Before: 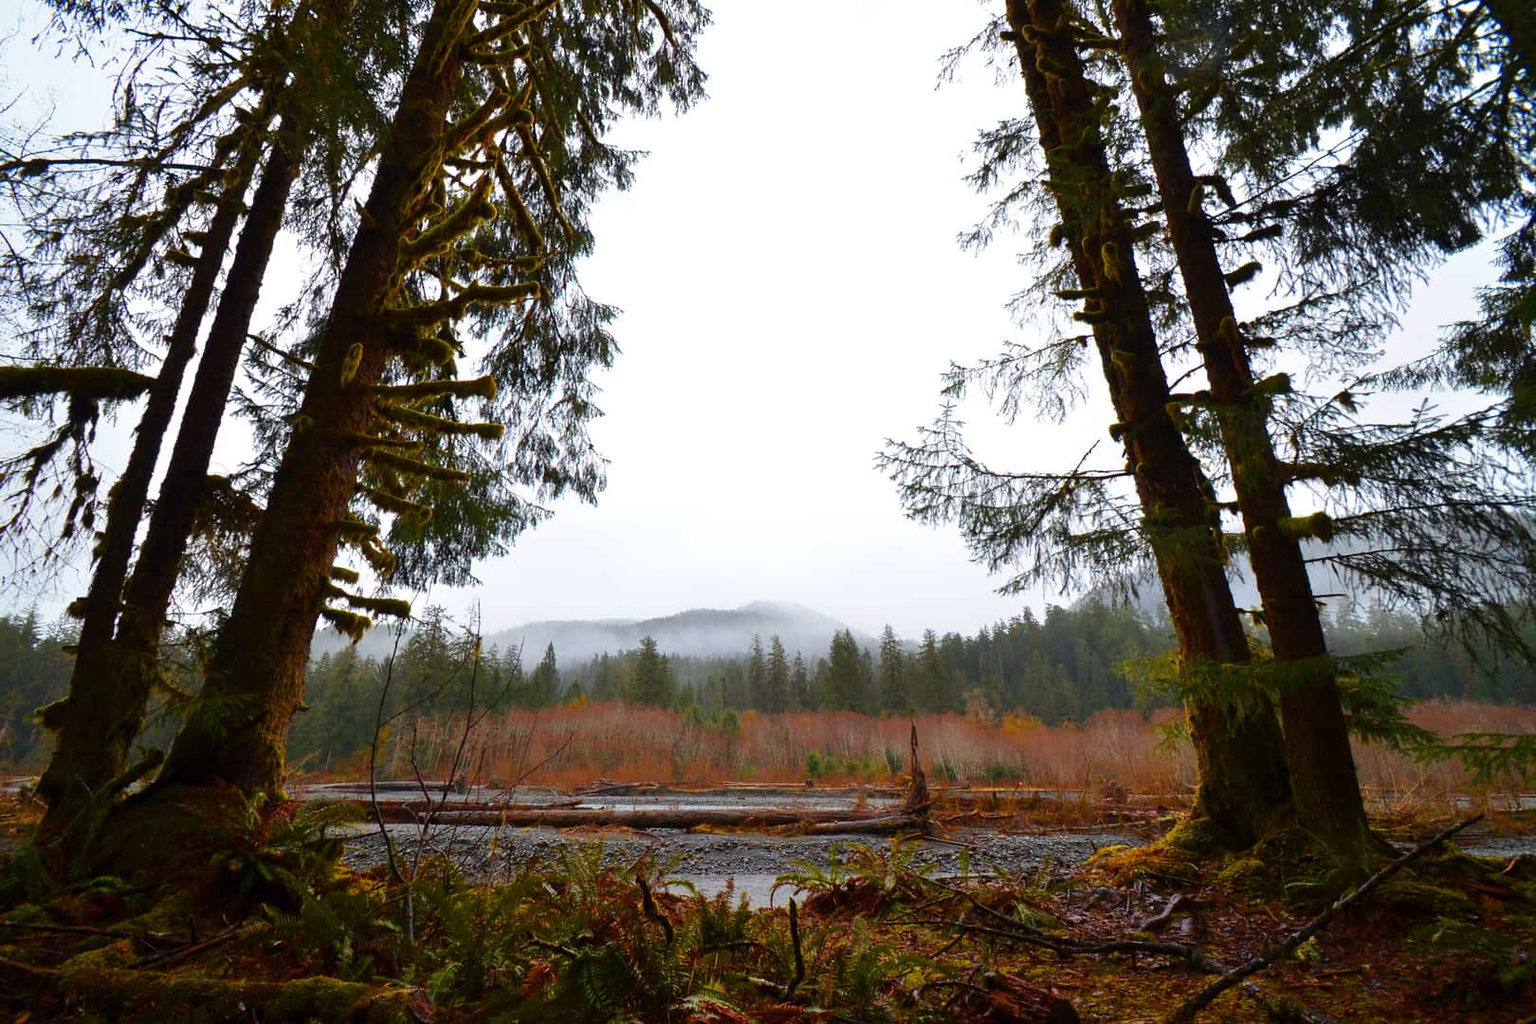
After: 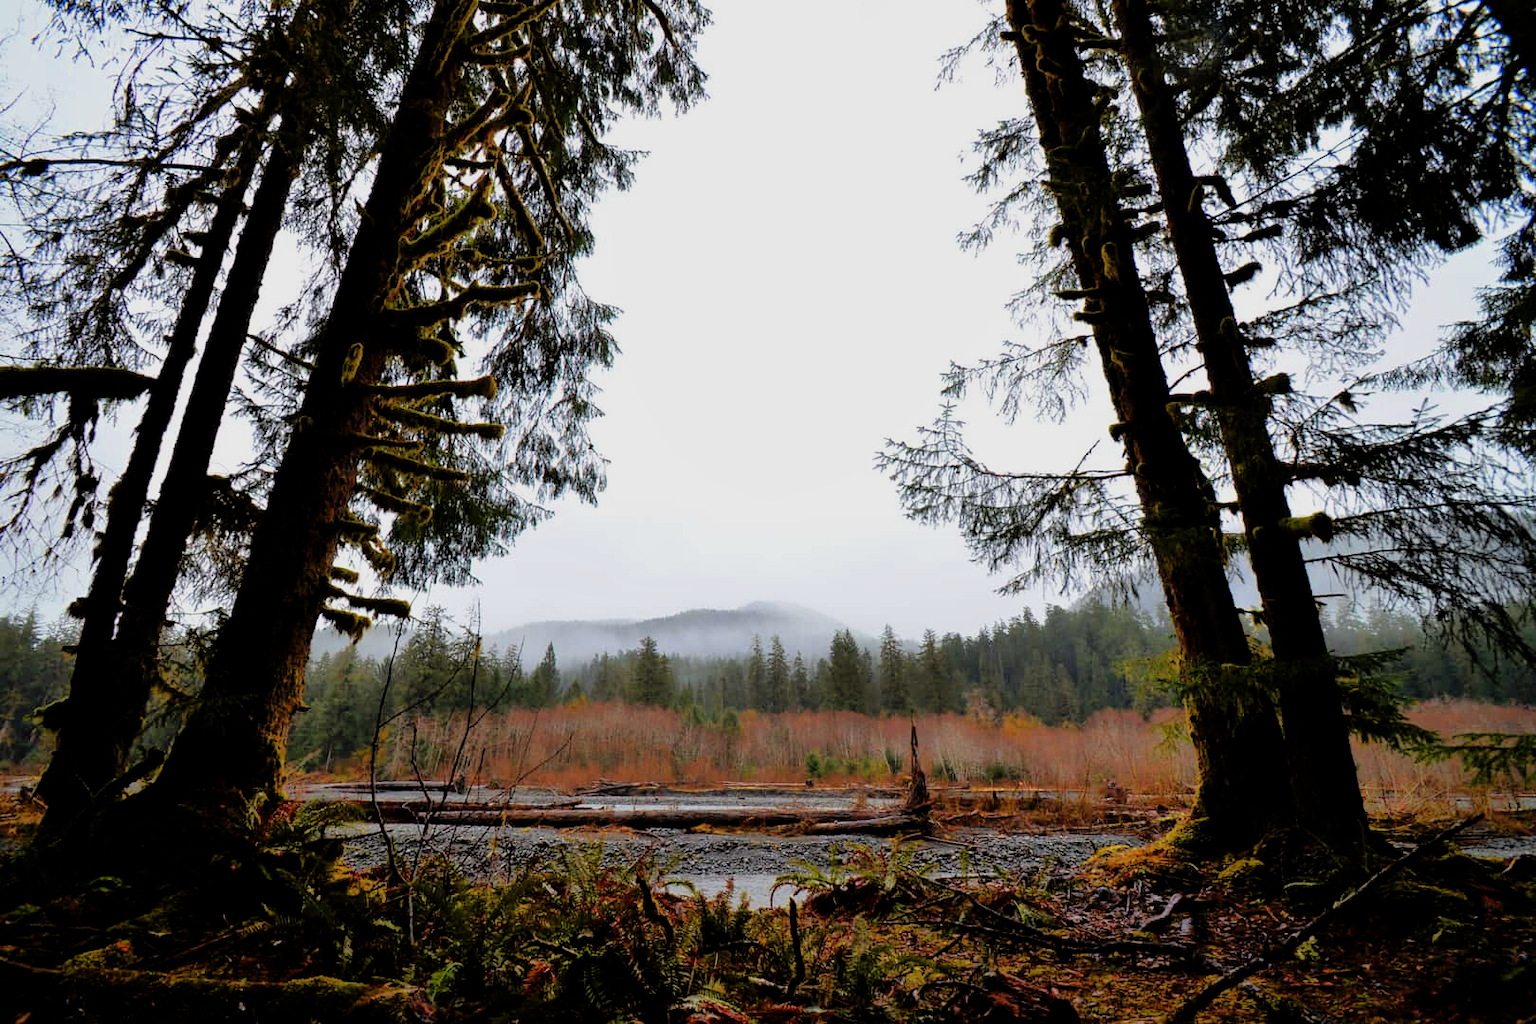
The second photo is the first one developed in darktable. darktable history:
filmic rgb: middle gray luminance 10.22%, black relative exposure -8.6 EV, white relative exposure 3.27 EV, target black luminance 0%, hardness 5.2, latitude 44.69%, contrast 1.309, highlights saturation mix 5.39%, shadows ↔ highlights balance 25.29%
shadows and highlights: on, module defaults
